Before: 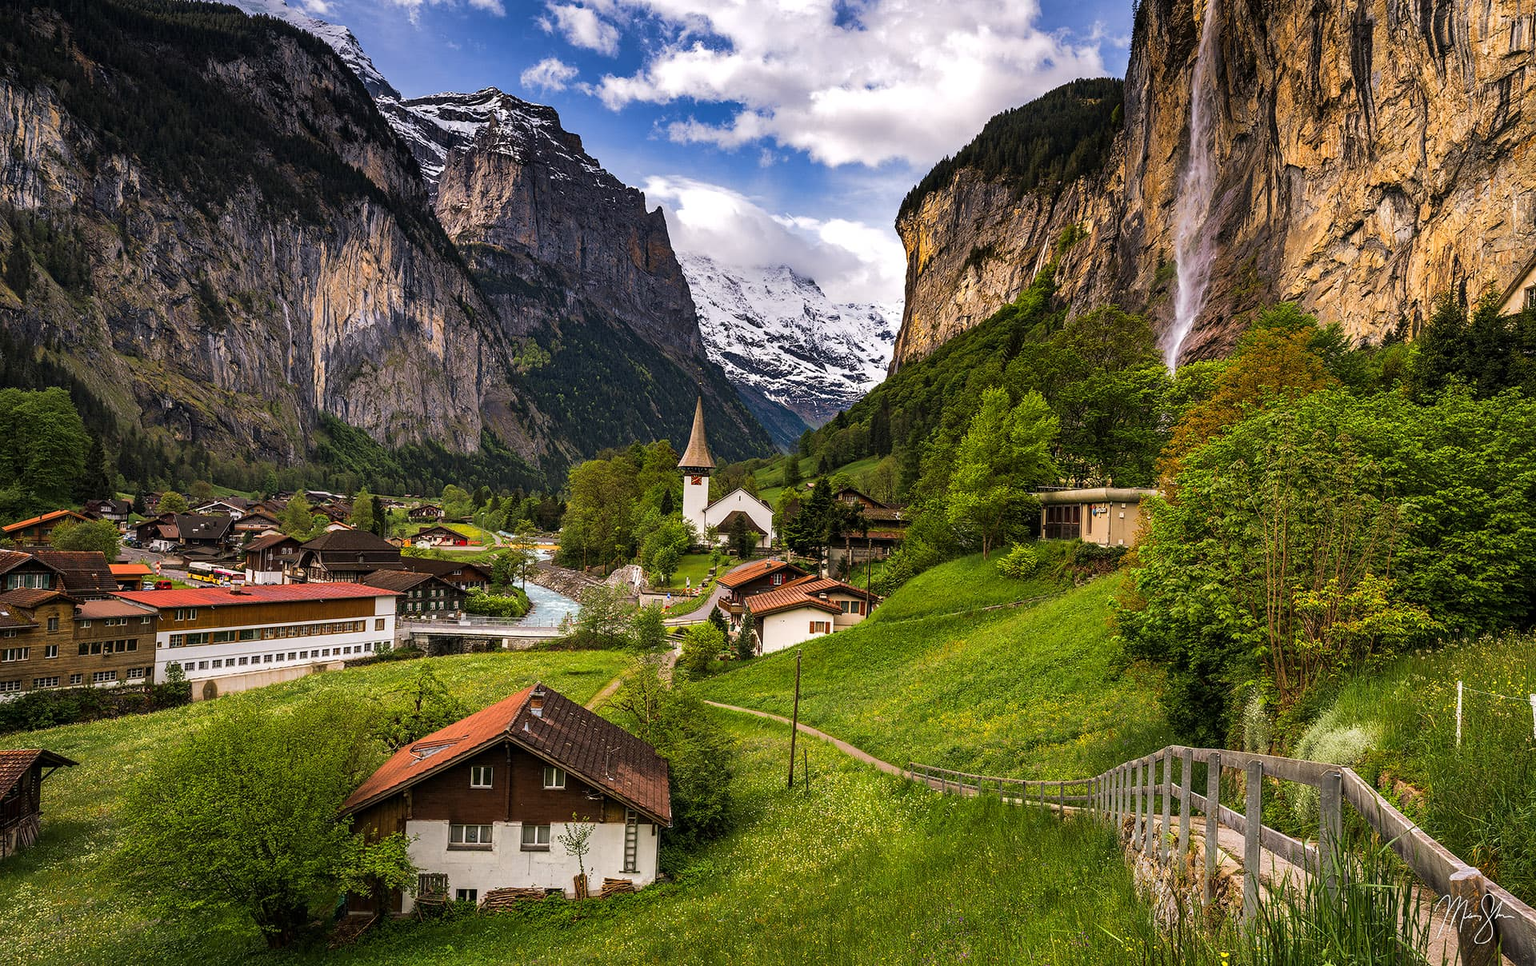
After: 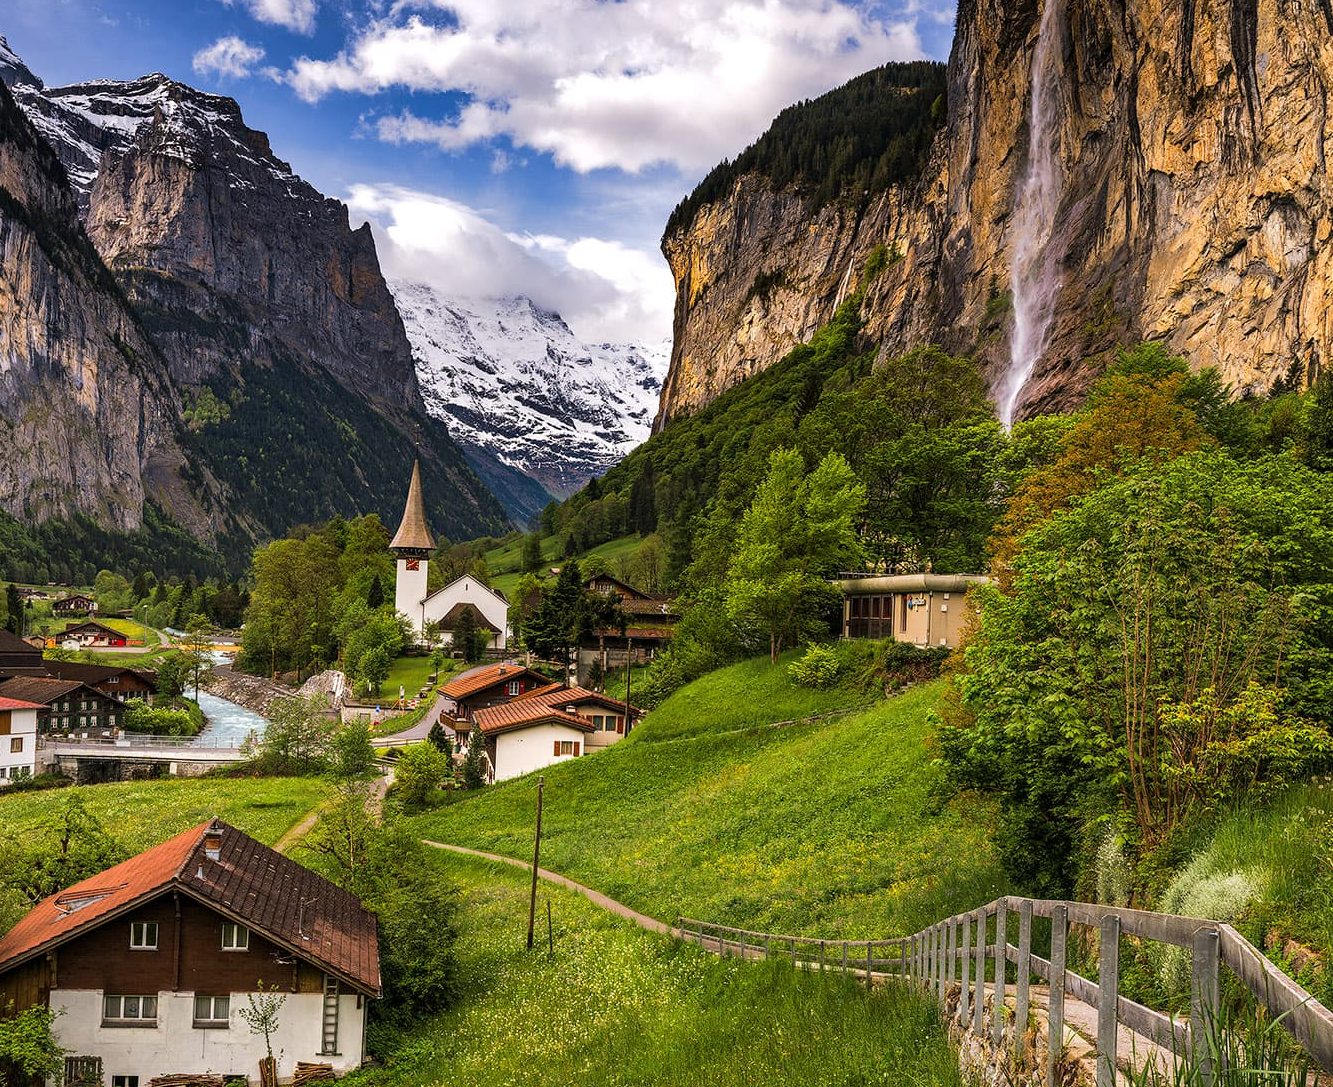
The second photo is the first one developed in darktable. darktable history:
crop and rotate: left 23.889%, top 3.017%, right 6.633%, bottom 6.984%
